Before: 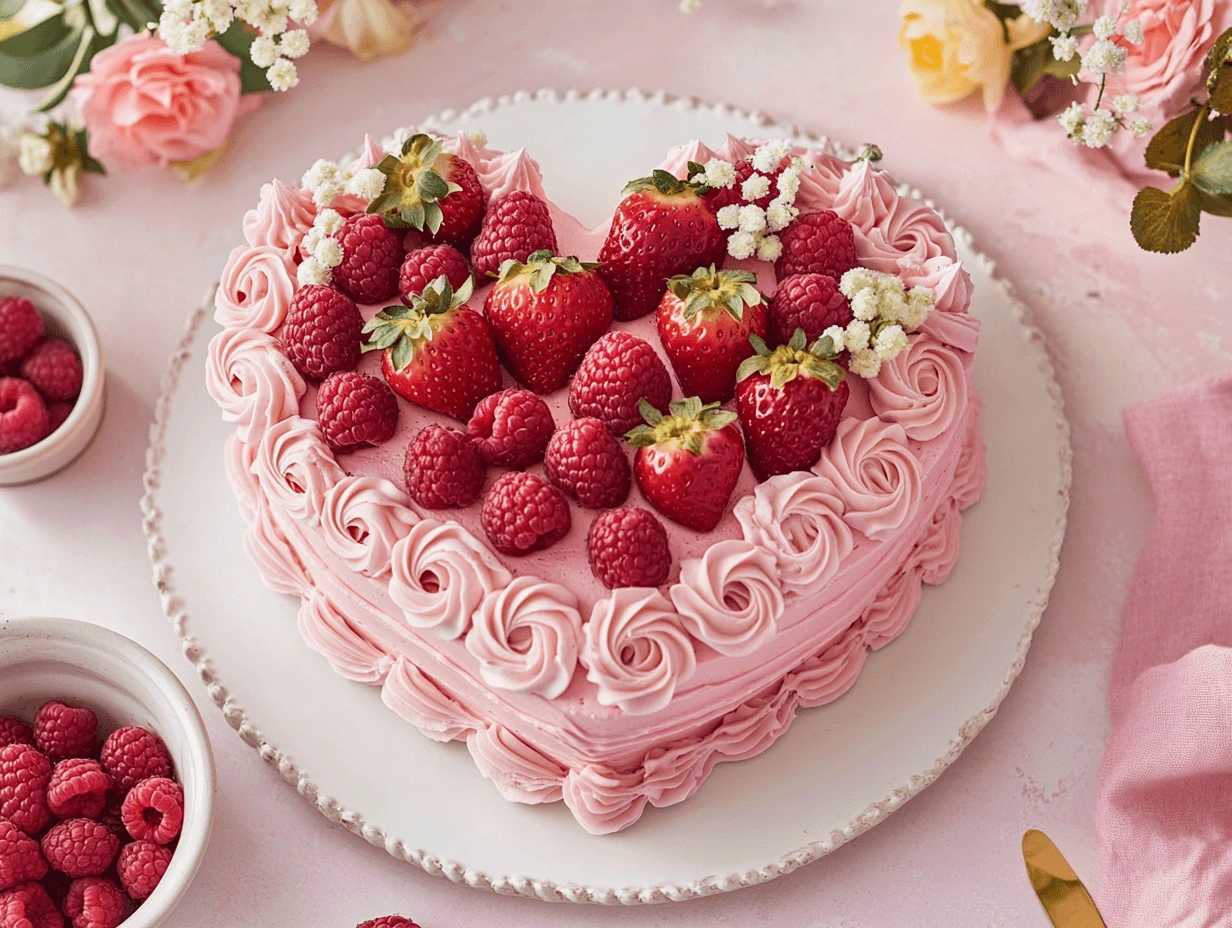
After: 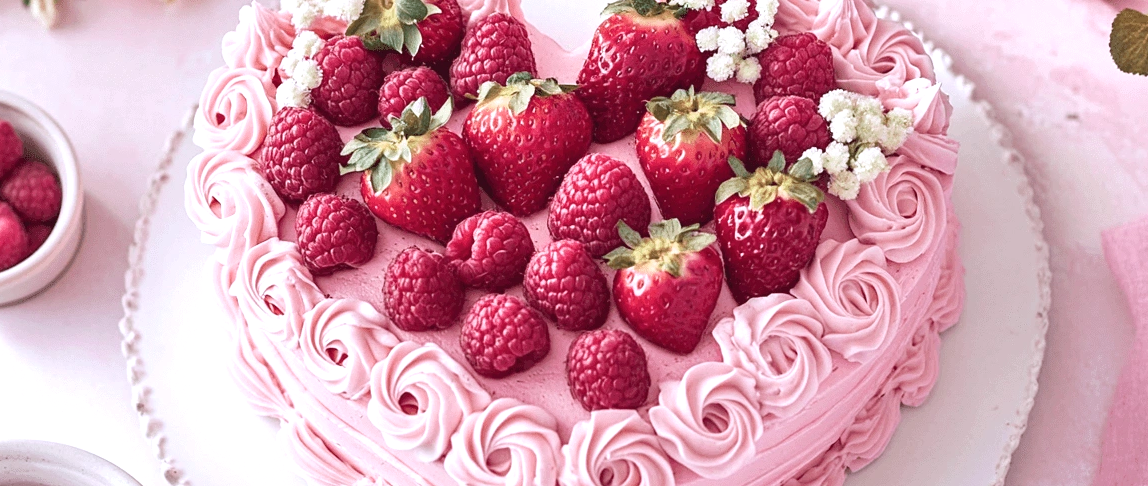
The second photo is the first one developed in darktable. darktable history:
crop: left 1.744%, top 19.225%, right 5.069%, bottom 28.357%
color contrast: blue-yellow contrast 0.7
white balance: red 0.967, blue 1.119, emerald 0.756
exposure: black level correction 0.001, exposure 0.5 EV, compensate exposure bias true, compensate highlight preservation false
color balance: mode lift, gamma, gain (sRGB), lift [1, 1, 1.022, 1.026]
